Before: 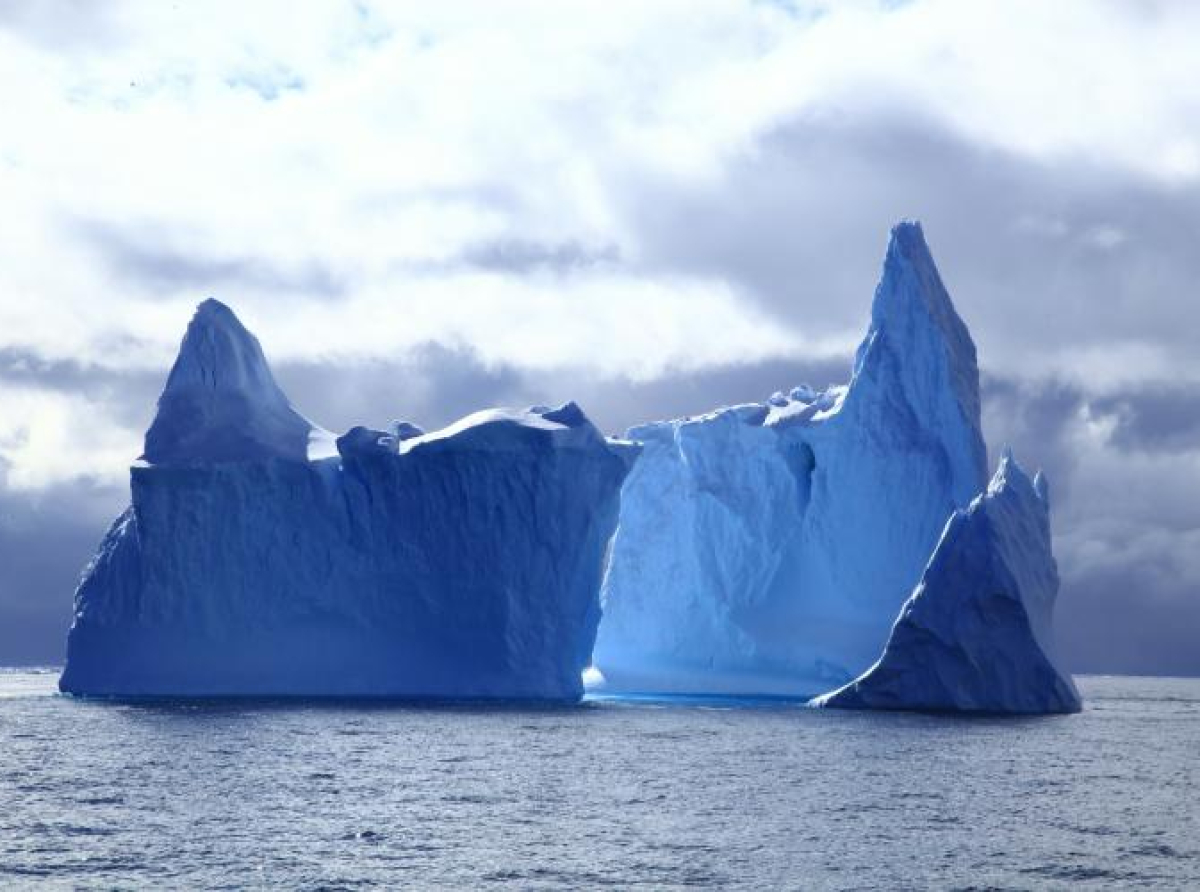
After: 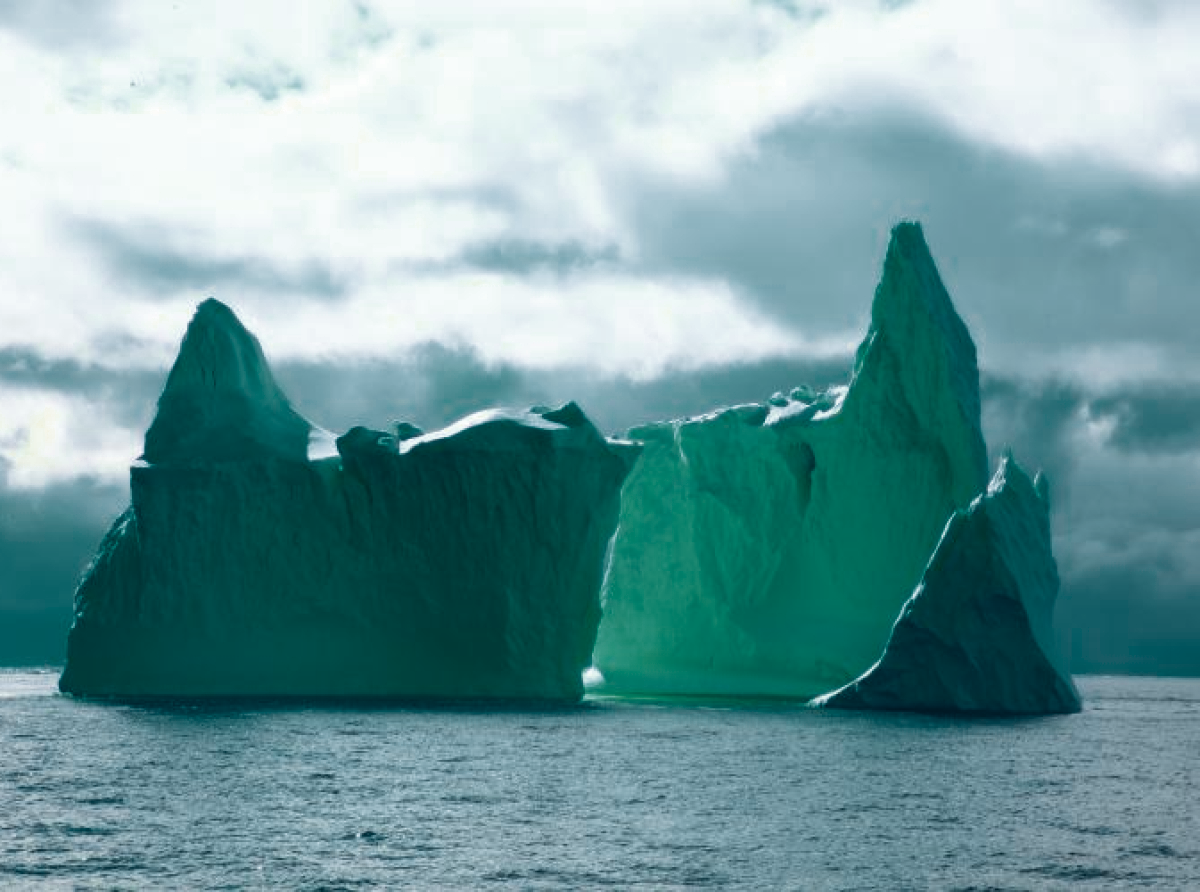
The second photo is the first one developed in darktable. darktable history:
velvia: on, module defaults
color zones: curves: ch0 [(0.826, 0.353)]; ch1 [(0.242, 0.647) (0.889, 0.342)]; ch2 [(0.246, 0.089) (0.969, 0.068)]
